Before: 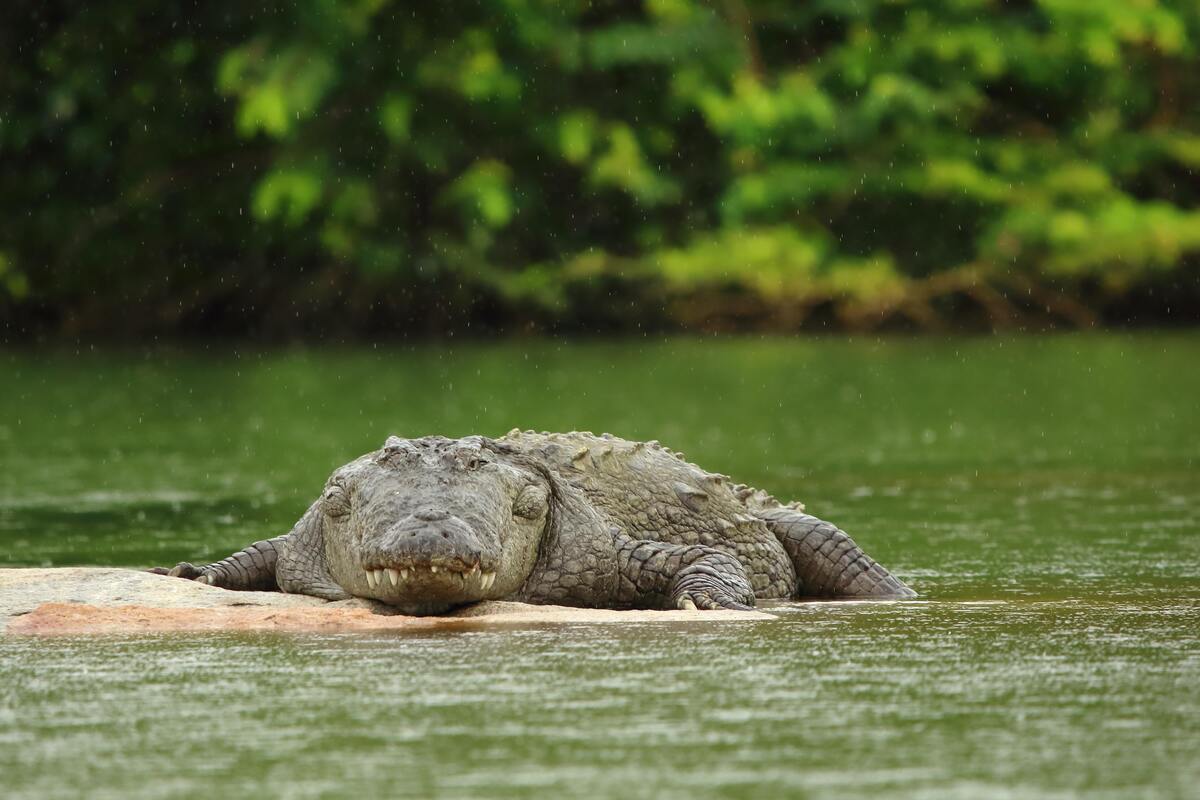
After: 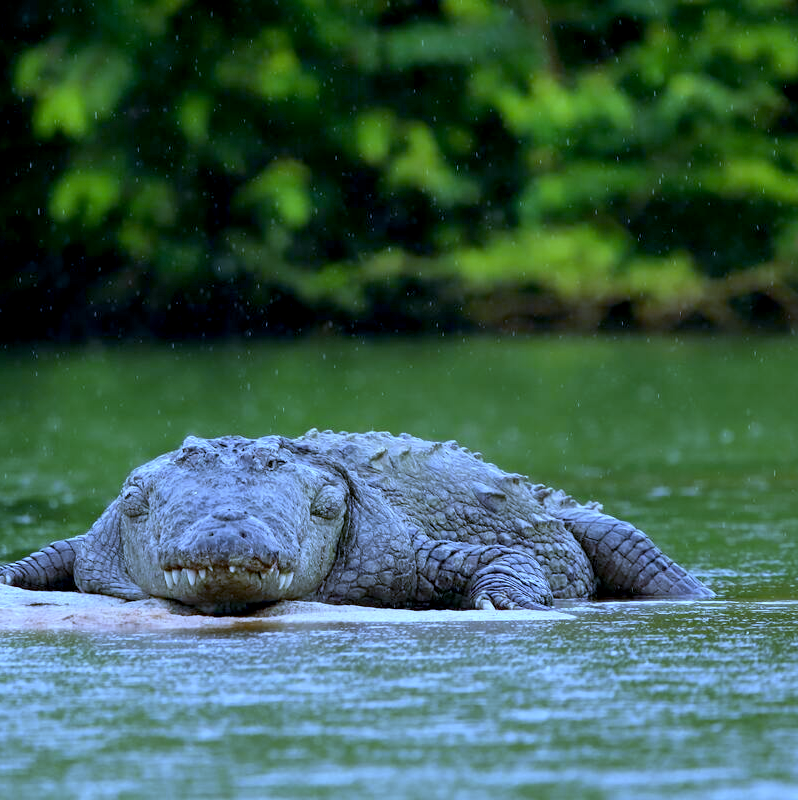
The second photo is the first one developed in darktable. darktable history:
exposure: black level correction 0.01, exposure 0.011 EV, compensate highlight preservation false
white balance: red 0.766, blue 1.537
crop: left 16.899%, right 16.556%
